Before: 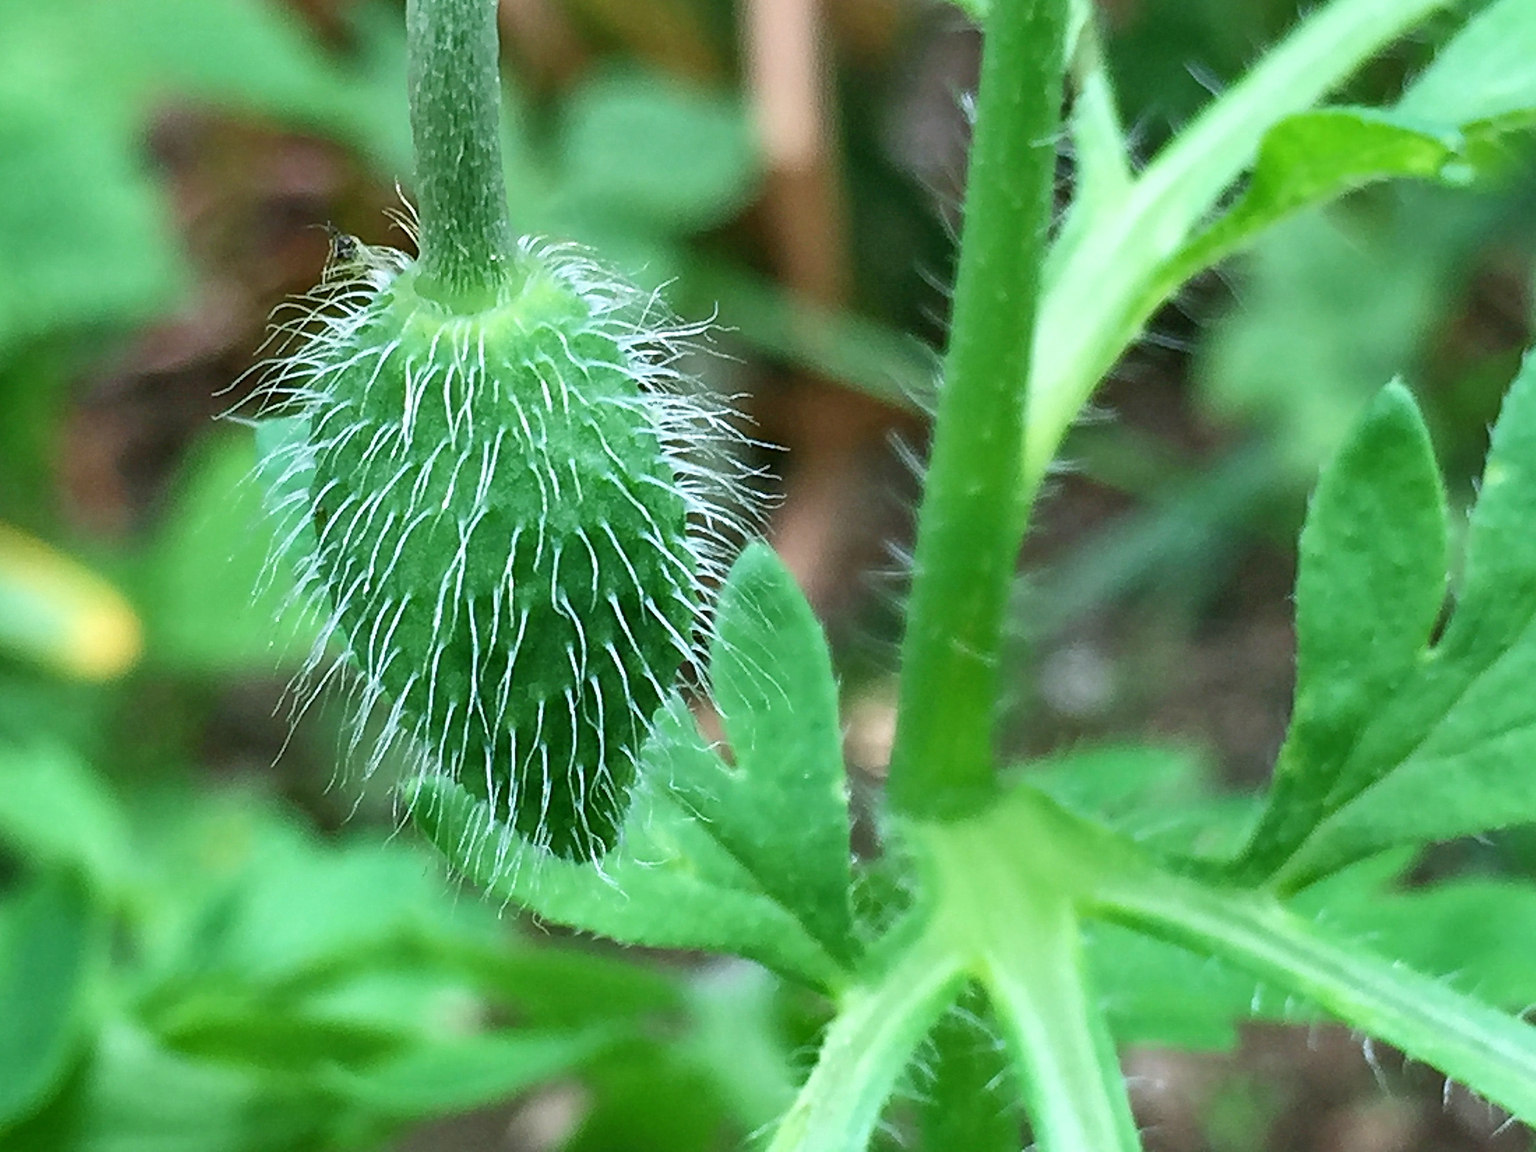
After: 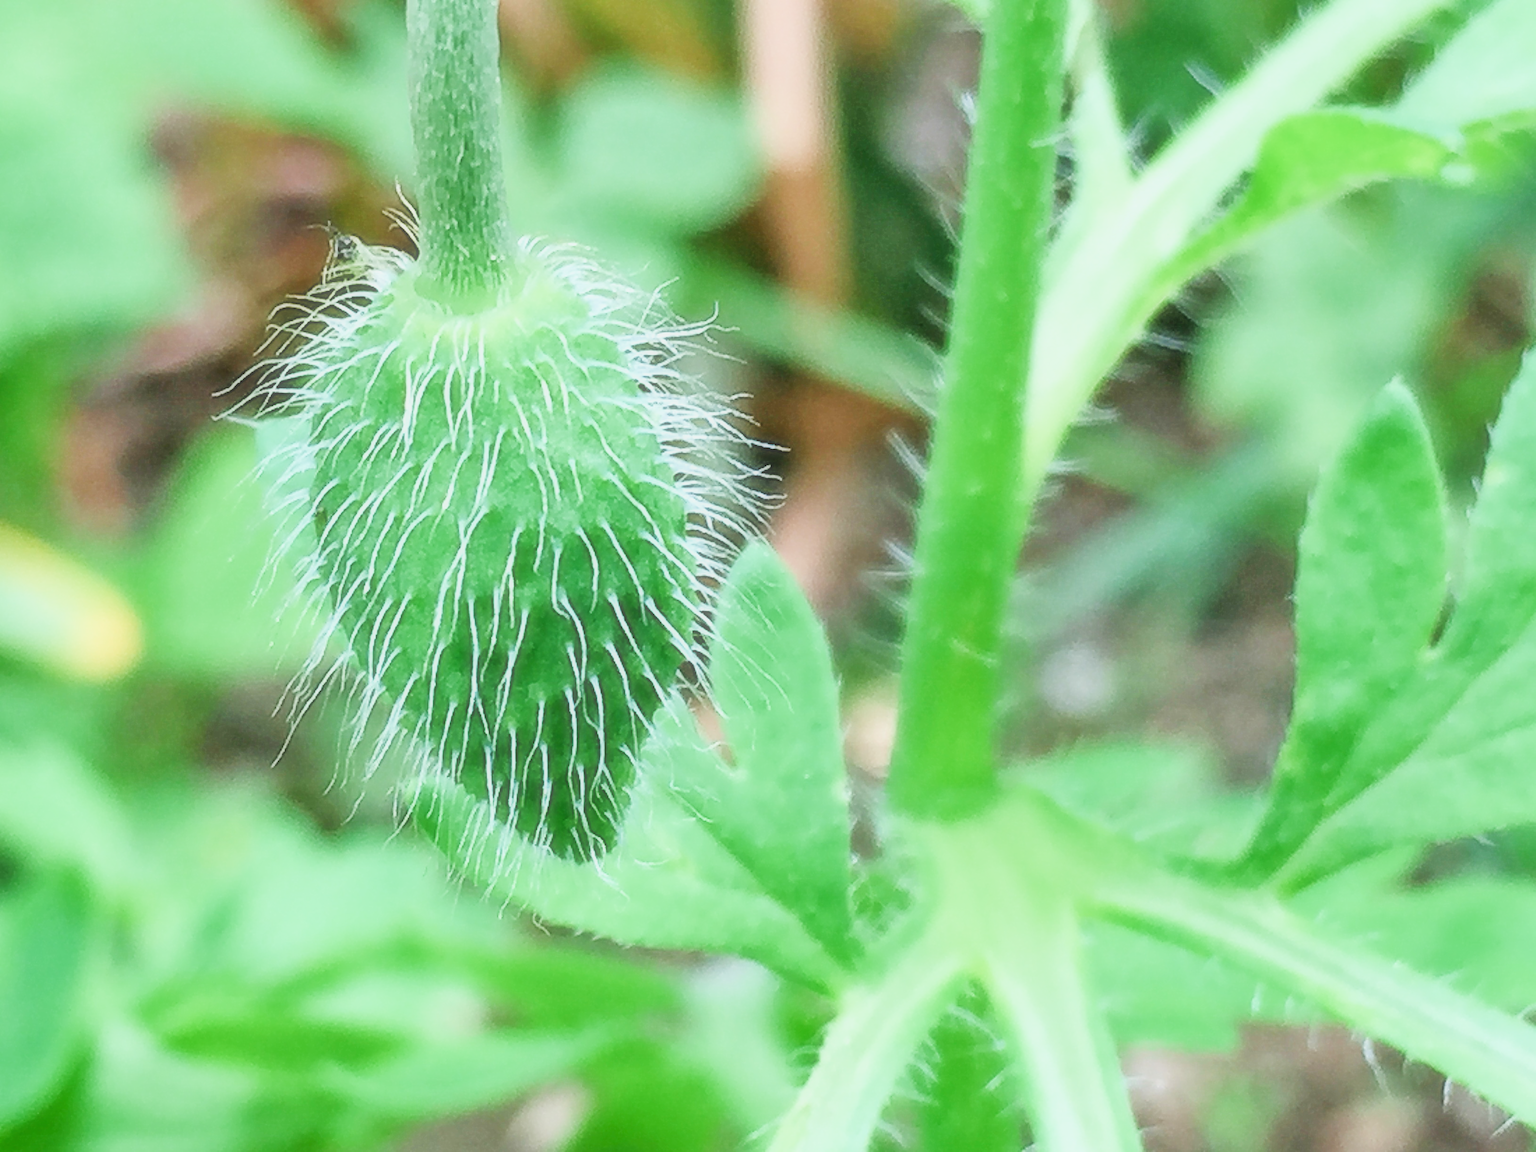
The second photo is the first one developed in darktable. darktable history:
exposure: black level correction 0, exposure 1.45 EV, compensate exposure bias true, compensate highlight preservation false
soften: size 19.52%, mix 20.32%
filmic rgb: black relative exposure -7.32 EV, white relative exposure 5.09 EV, hardness 3.2
